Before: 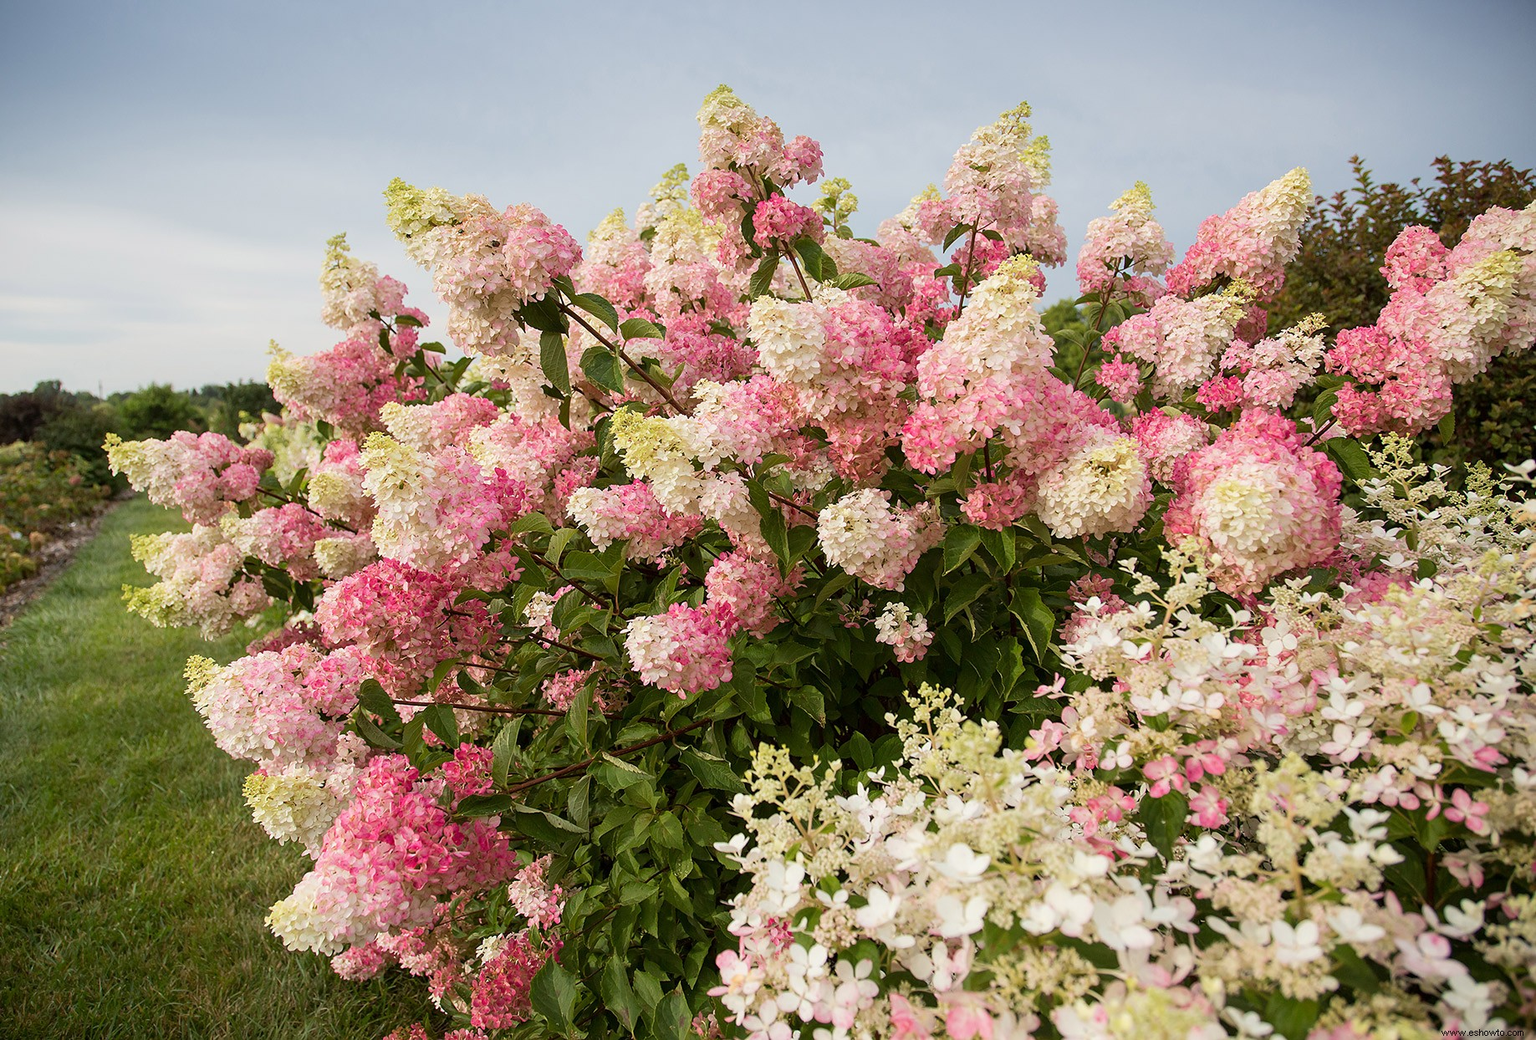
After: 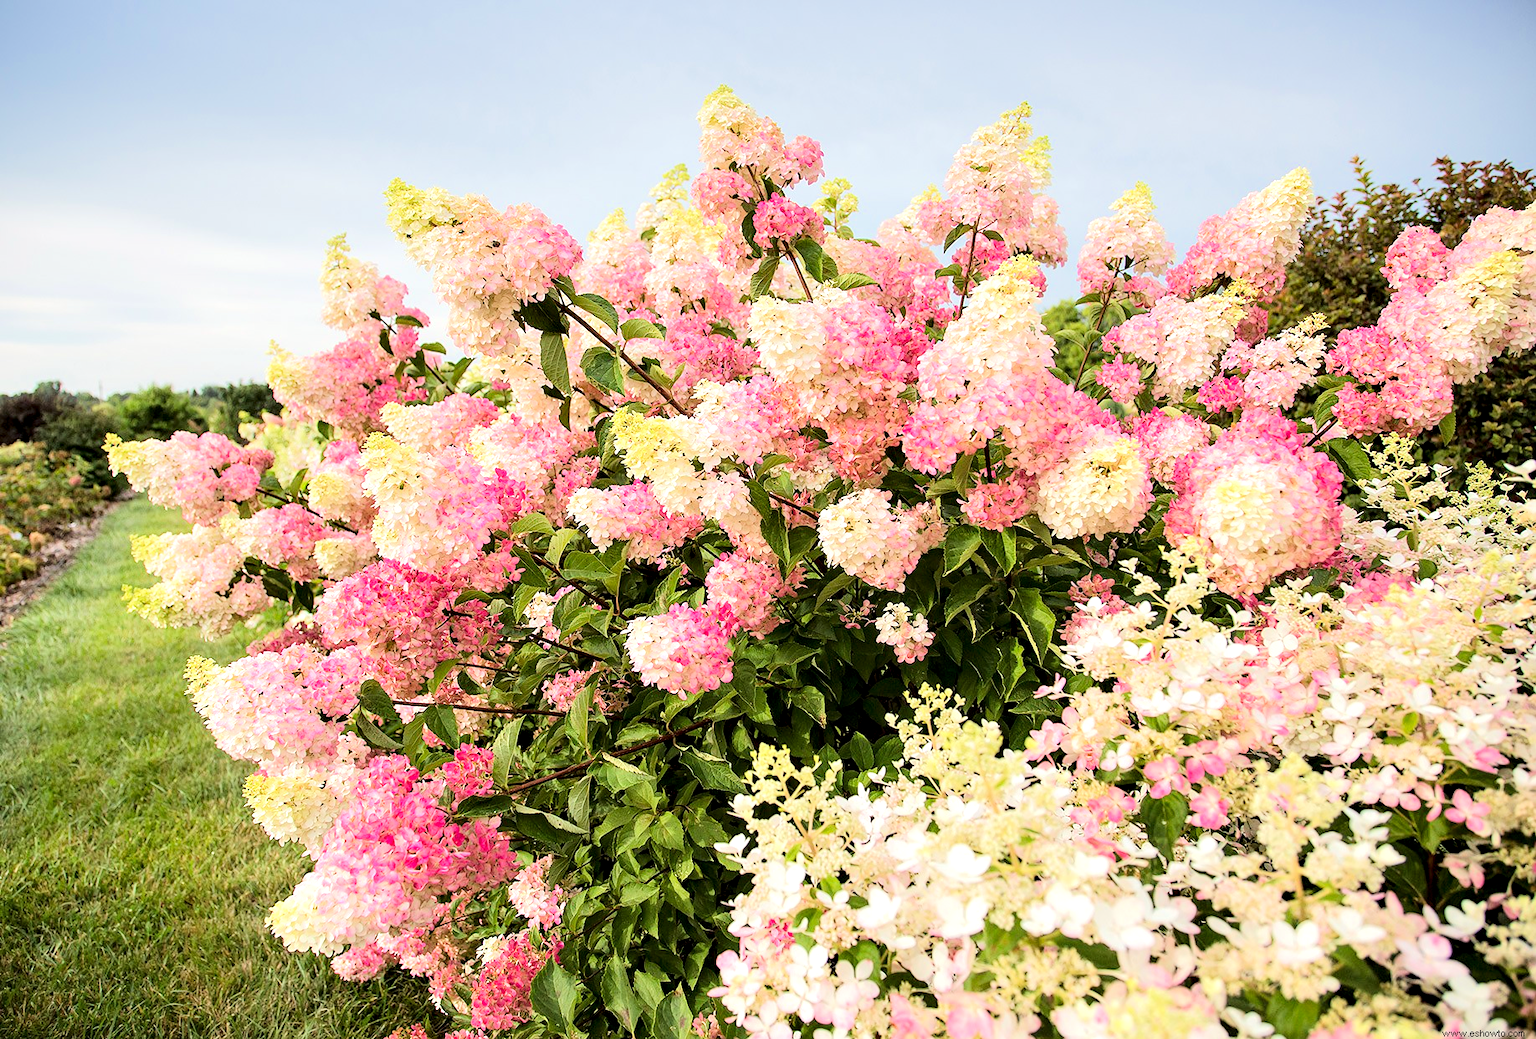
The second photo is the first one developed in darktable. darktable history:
tone equalizer: -7 EV 0.164 EV, -6 EV 0.575 EV, -5 EV 1.15 EV, -4 EV 1.32 EV, -3 EV 1.18 EV, -2 EV 0.6 EV, -1 EV 0.158 EV, edges refinement/feathering 500, mask exposure compensation -1.57 EV, preserve details no
exposure: exposure 0.19 EV, compensate highlight preservation false
contrast equalizer: y [[0.6 ×6], [0.55 ×6], [0 ×6], [0 ×6], [0 ×6]], mix 0.306
